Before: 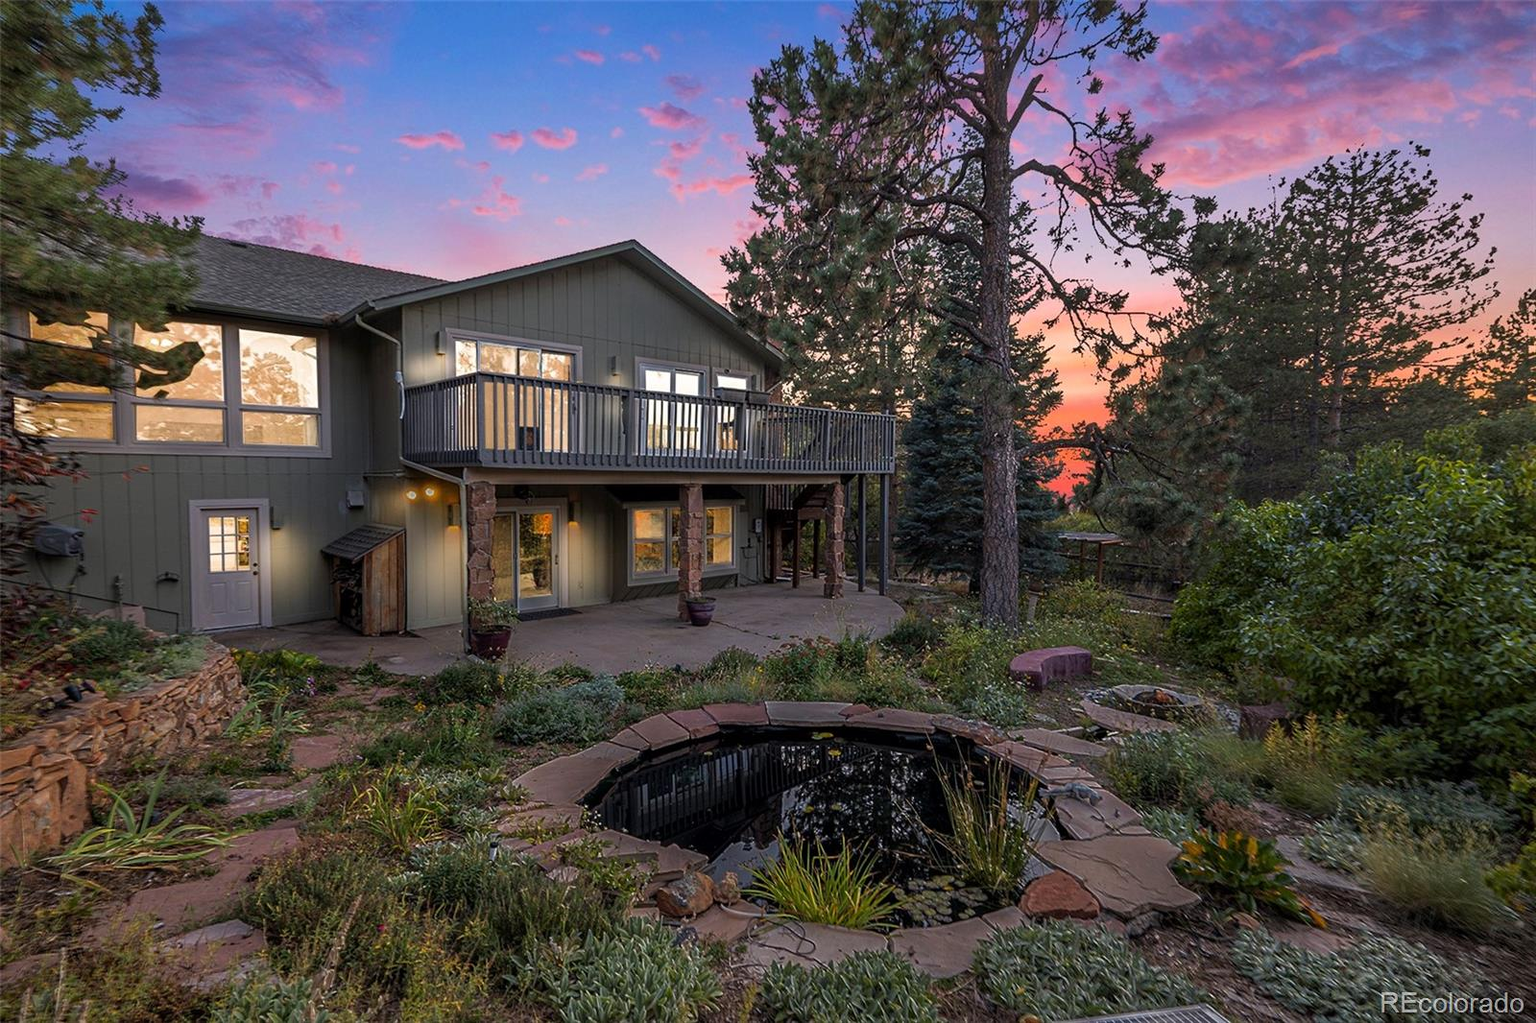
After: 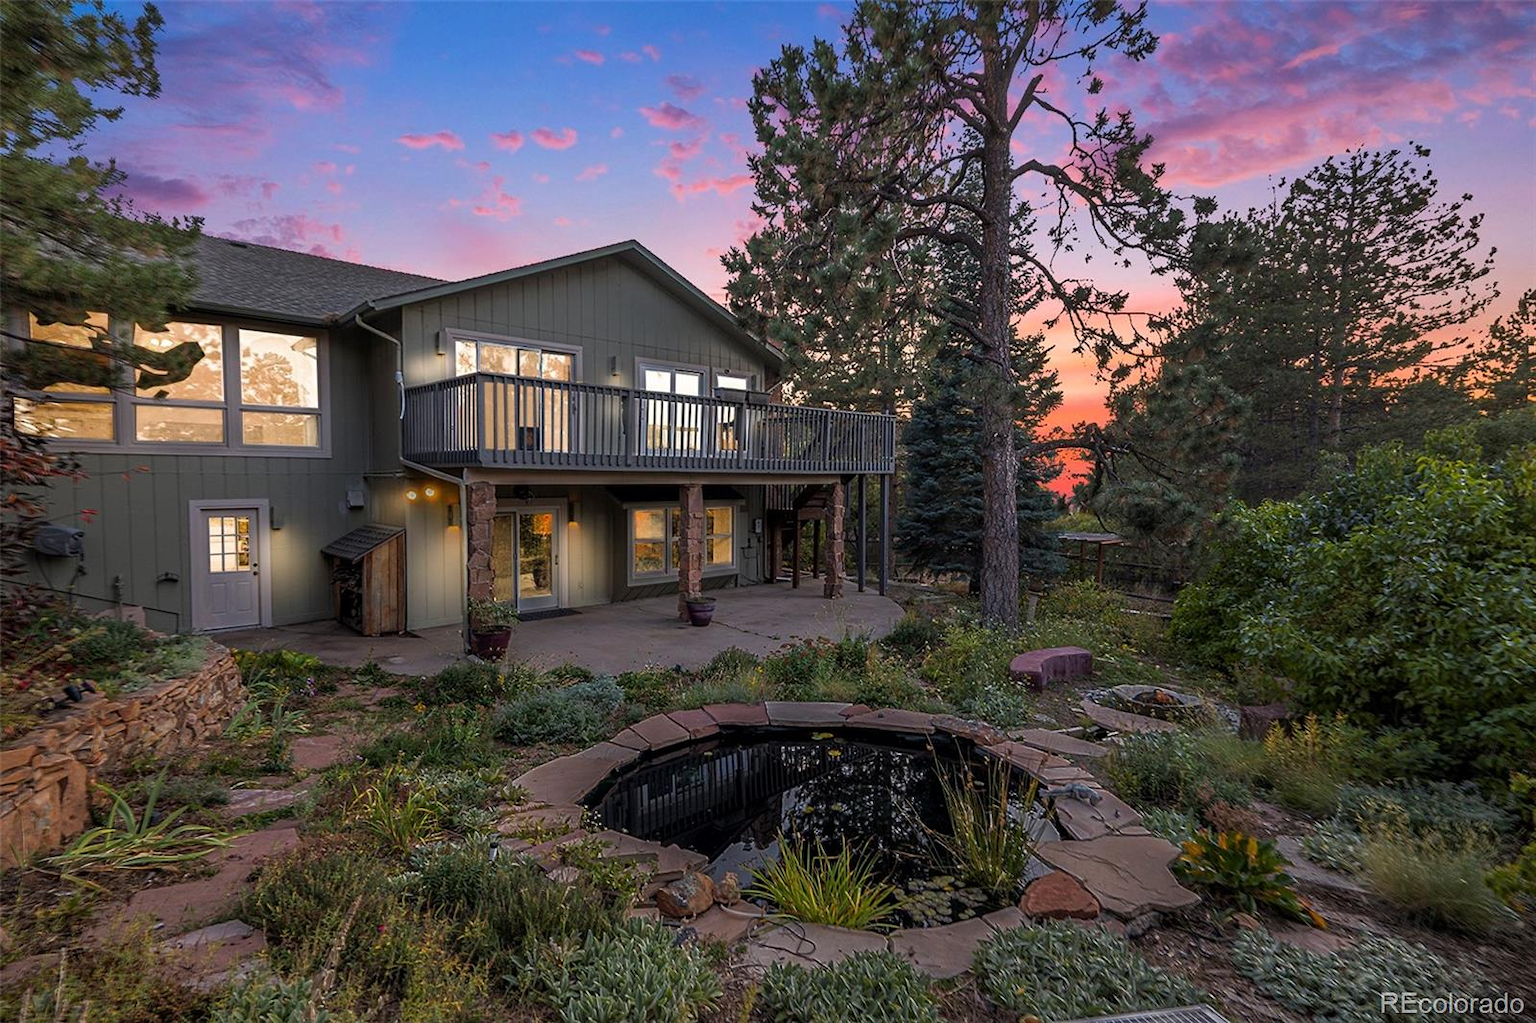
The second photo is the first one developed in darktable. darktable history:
color calibration: illuminant same as pipeline (D50), adaptation none (bypass), x 0.333, y 0.333, temperature 5004.39 K
